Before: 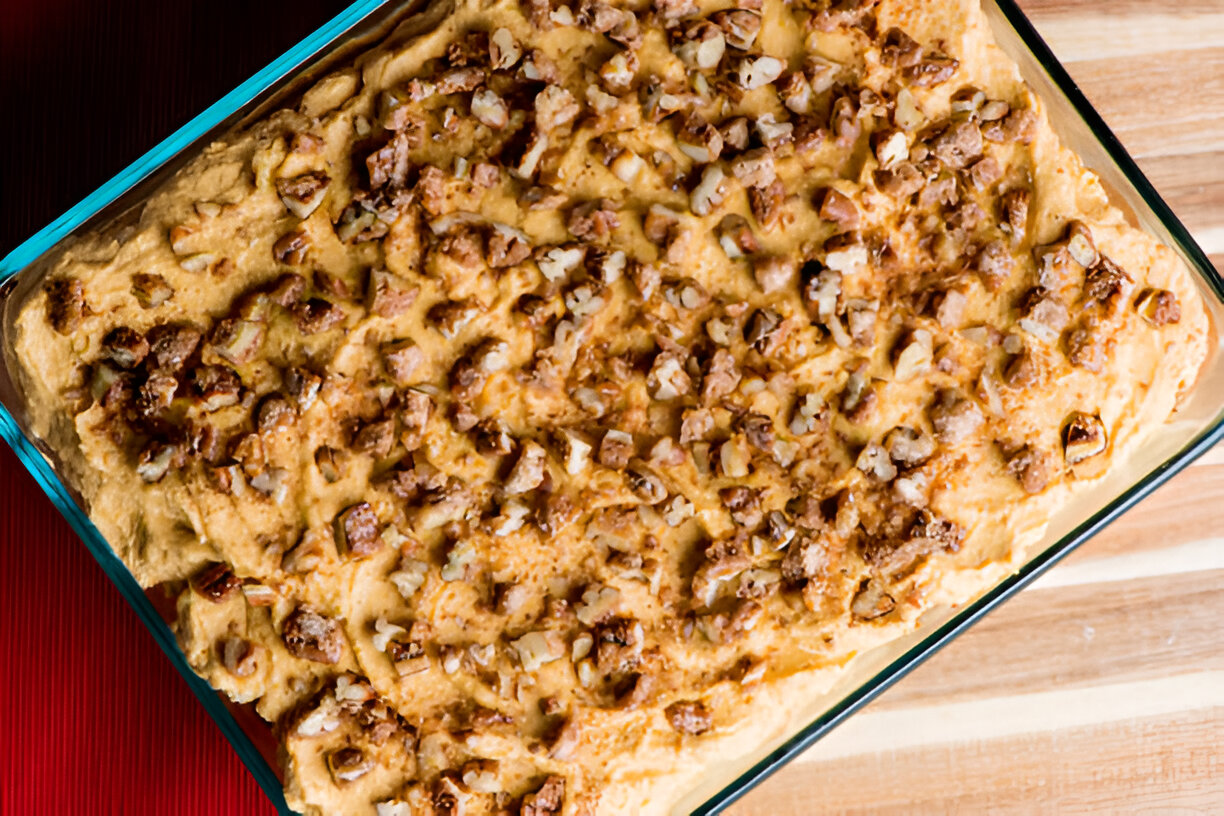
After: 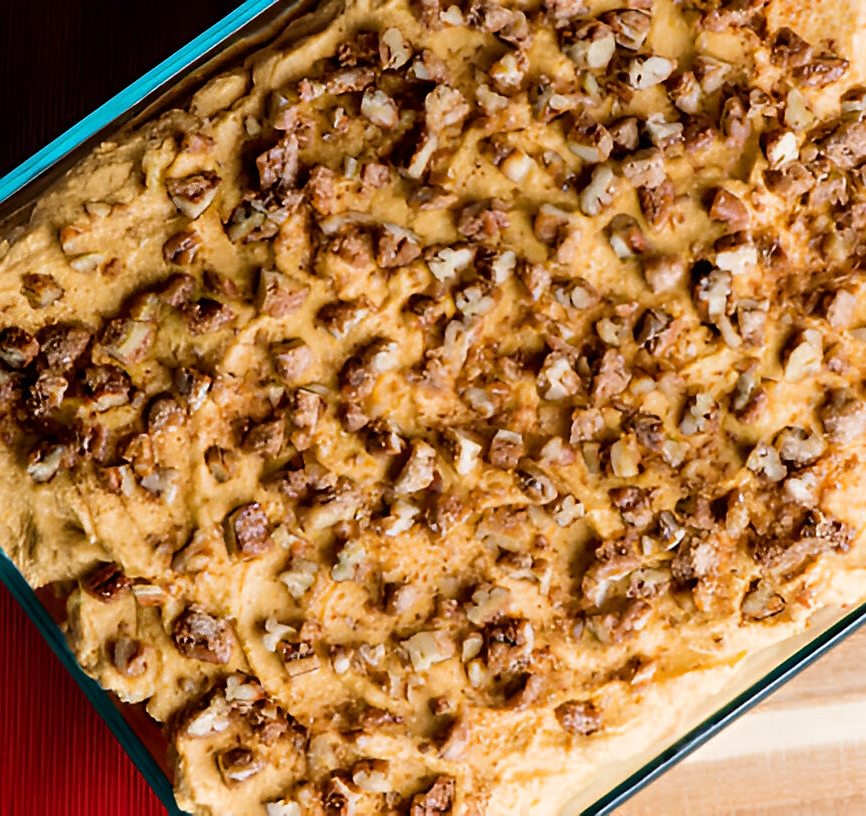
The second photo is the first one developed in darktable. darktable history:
crop and rotate: left 9.061%, right 20.142%
sharpen: radius 1.559, amount 0.373, threshold 1.271
